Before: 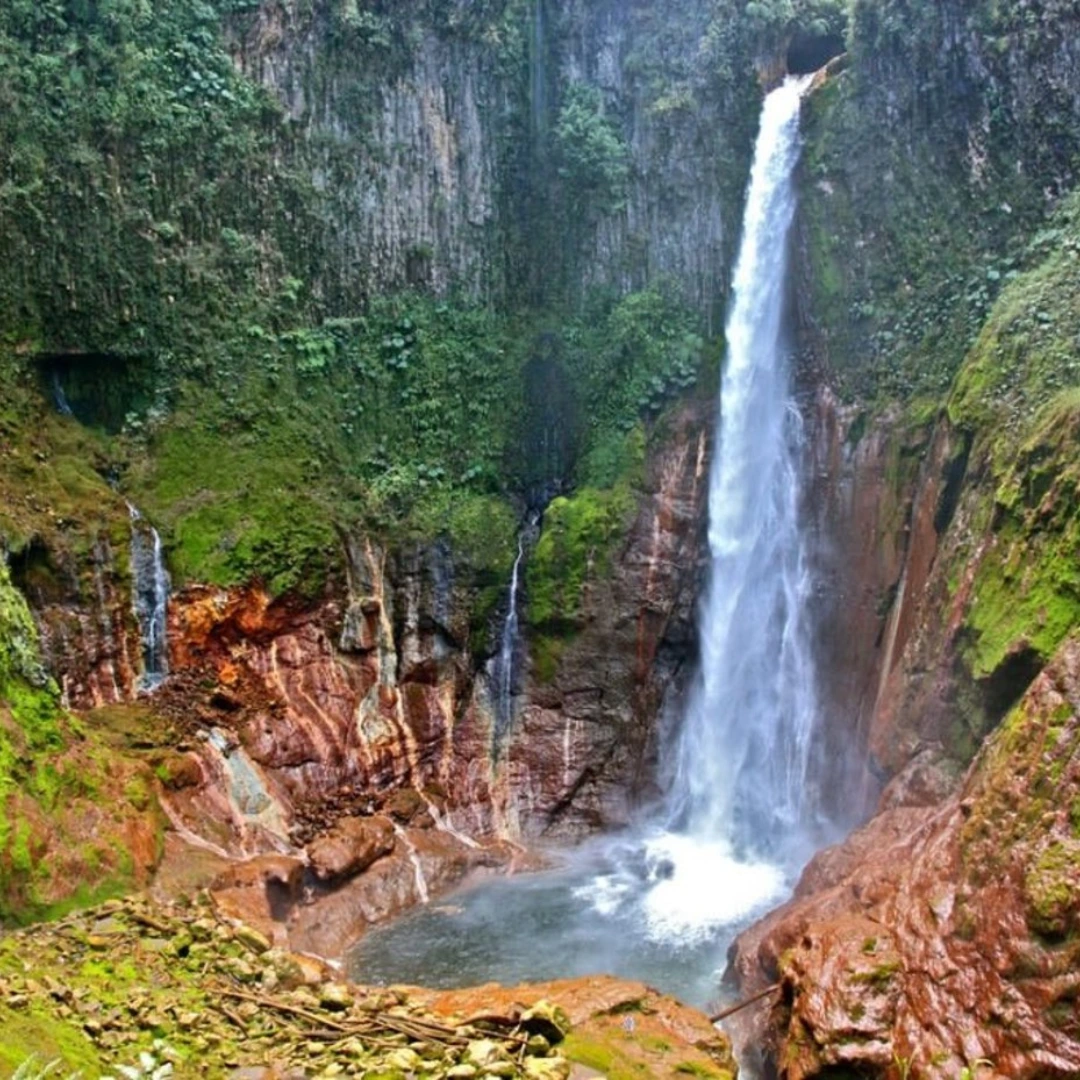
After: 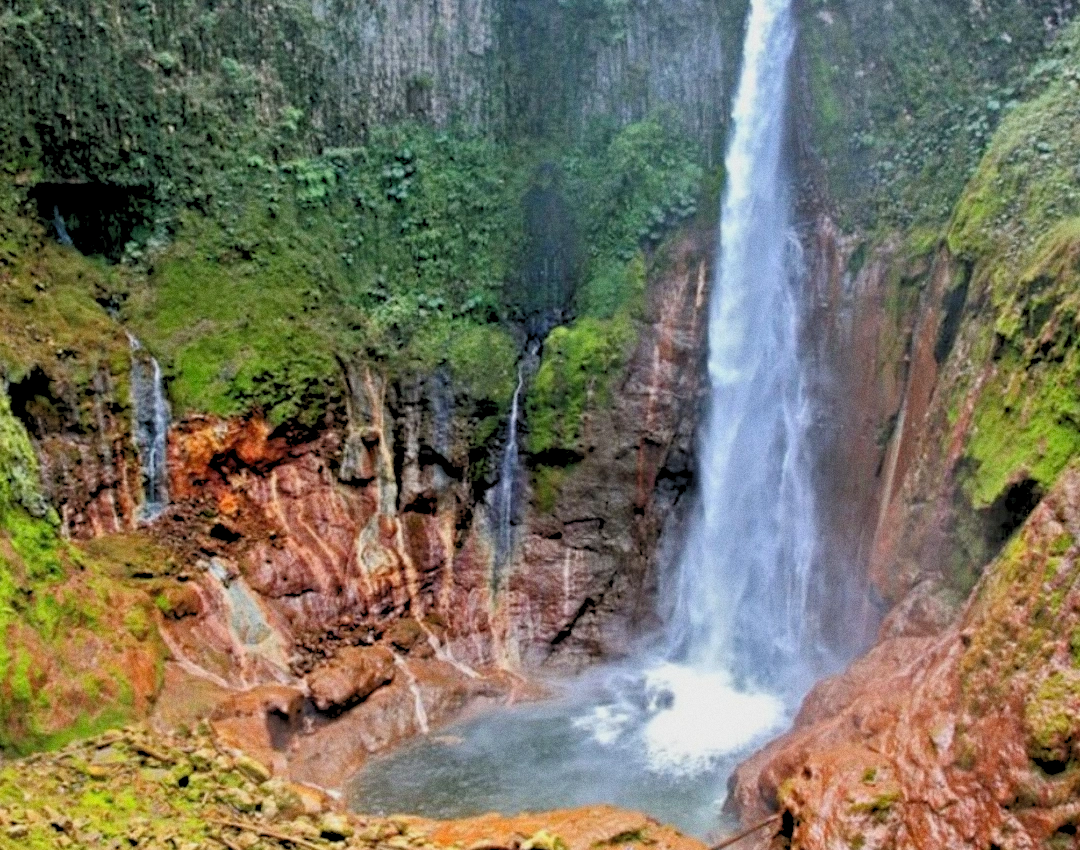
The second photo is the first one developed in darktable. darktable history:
grain: coarseness 0.09 ISO
rgb levels: preserve colors sum RGB, levels [[0.038, 0.433, 0.934], [0, 0.5, 1], [0, 0.5, 1]]
crop and rotate: top 15.774%, bottom 5.506%
